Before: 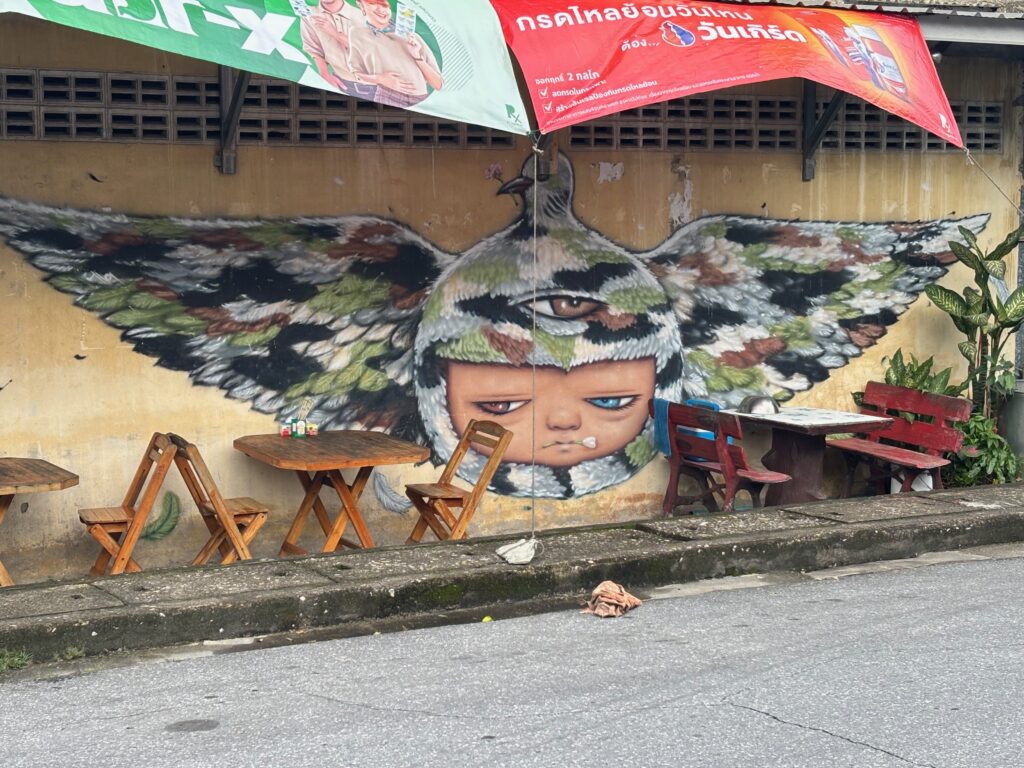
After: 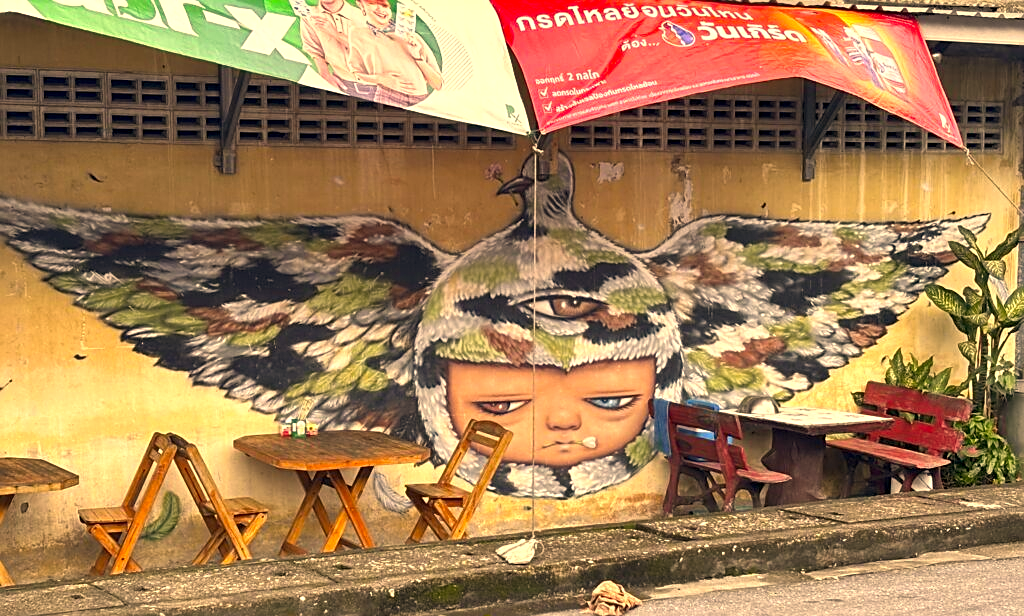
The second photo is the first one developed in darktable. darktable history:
exposure: black level correction -0.002, exposure 0.539 EV, compensate exposure bias true, compensate highlight preservation false
sharpen: on, module defaults
crop: bottom 19.705%
color correction: highlights a* 14.94, highlights b* 31.81
shadows and highlights: shadows 43.77, white point adjustment -1.31, soften with gaussian
